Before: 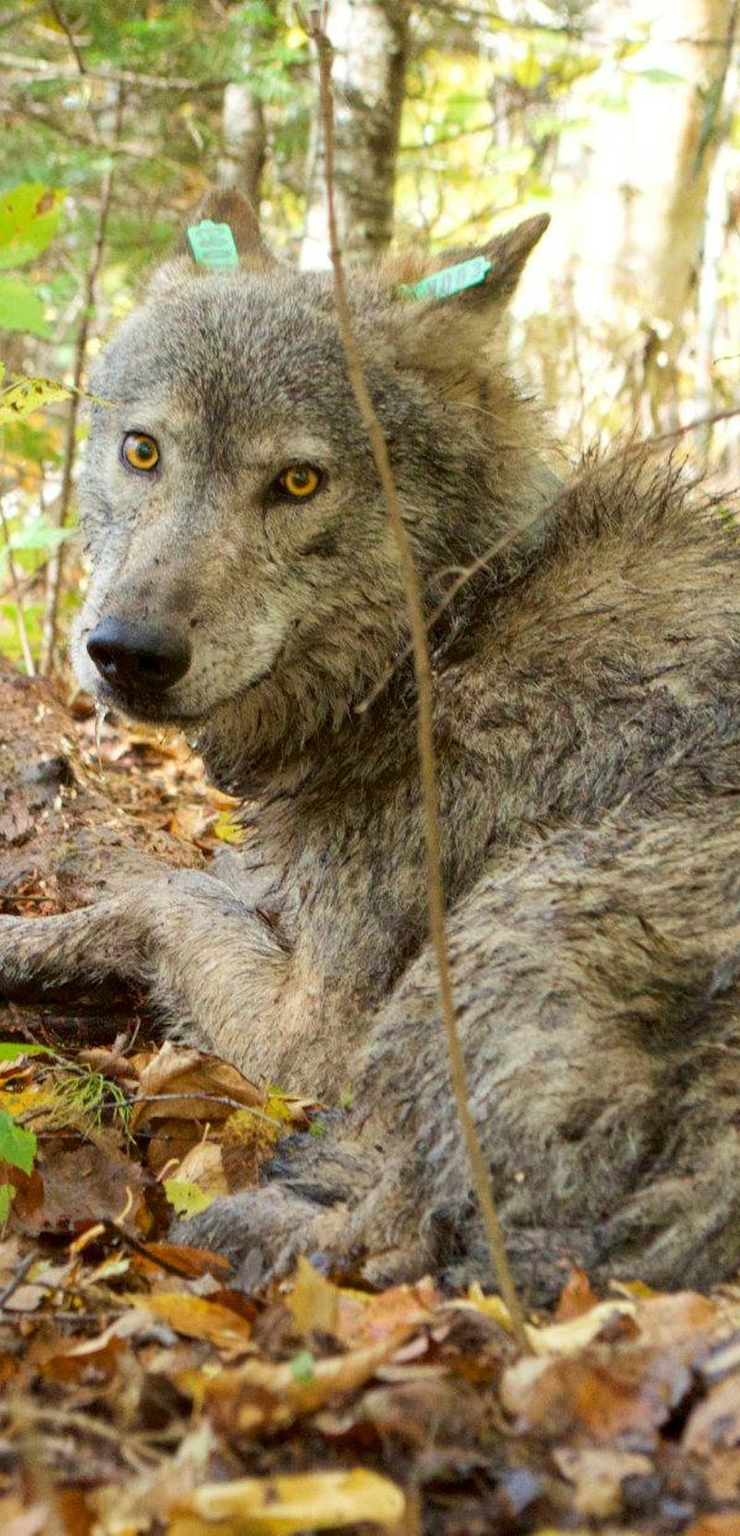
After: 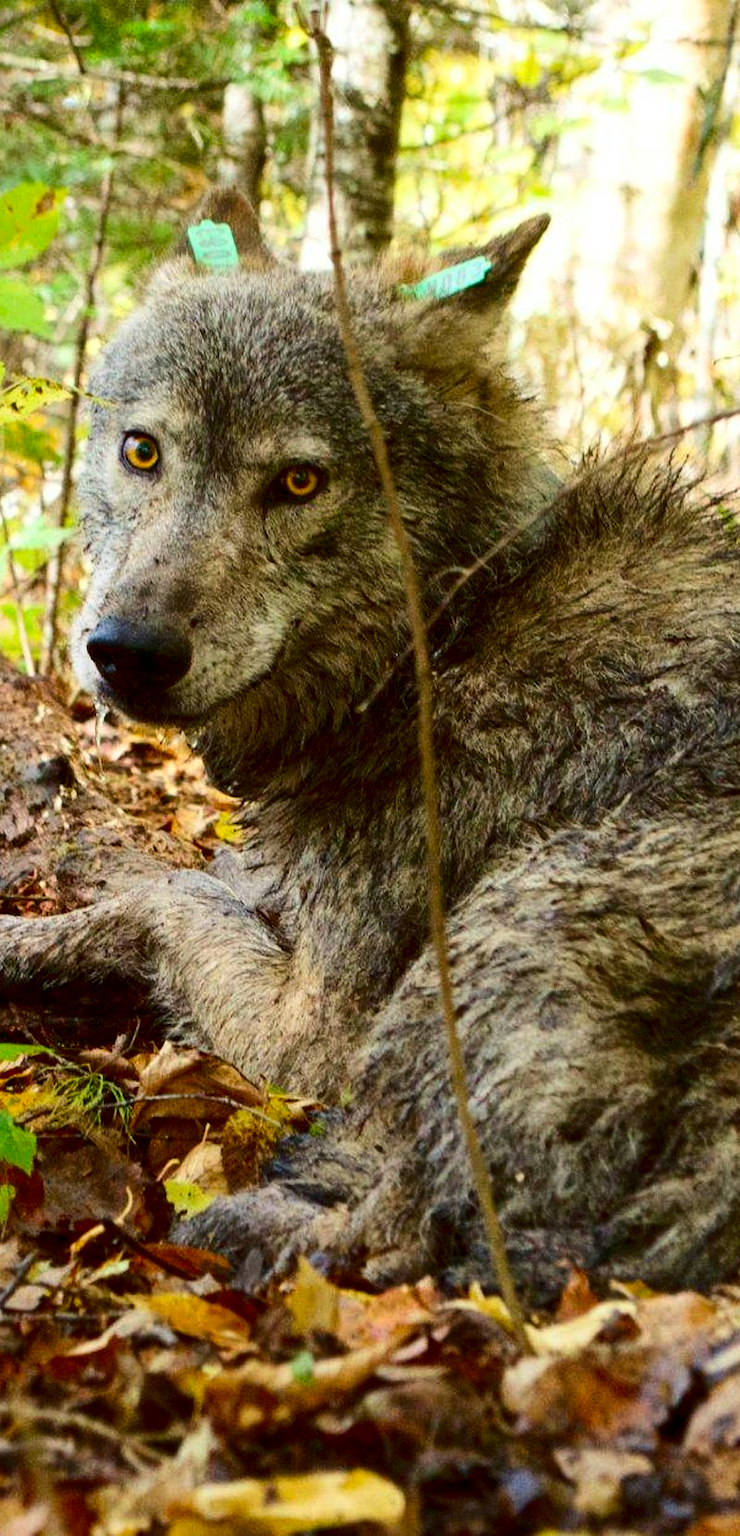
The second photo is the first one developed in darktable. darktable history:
contrast brightness saturation: contrast 0.217, brightness -0.195, saturation 0.241
